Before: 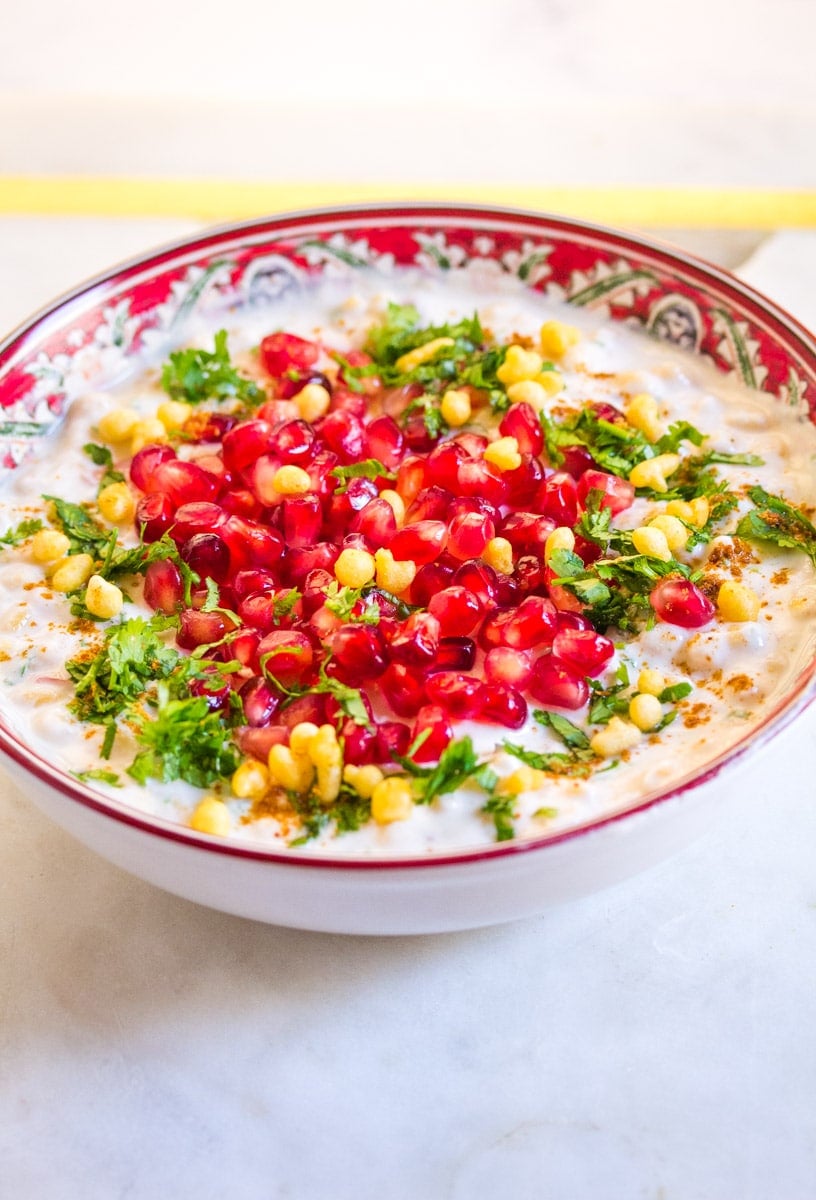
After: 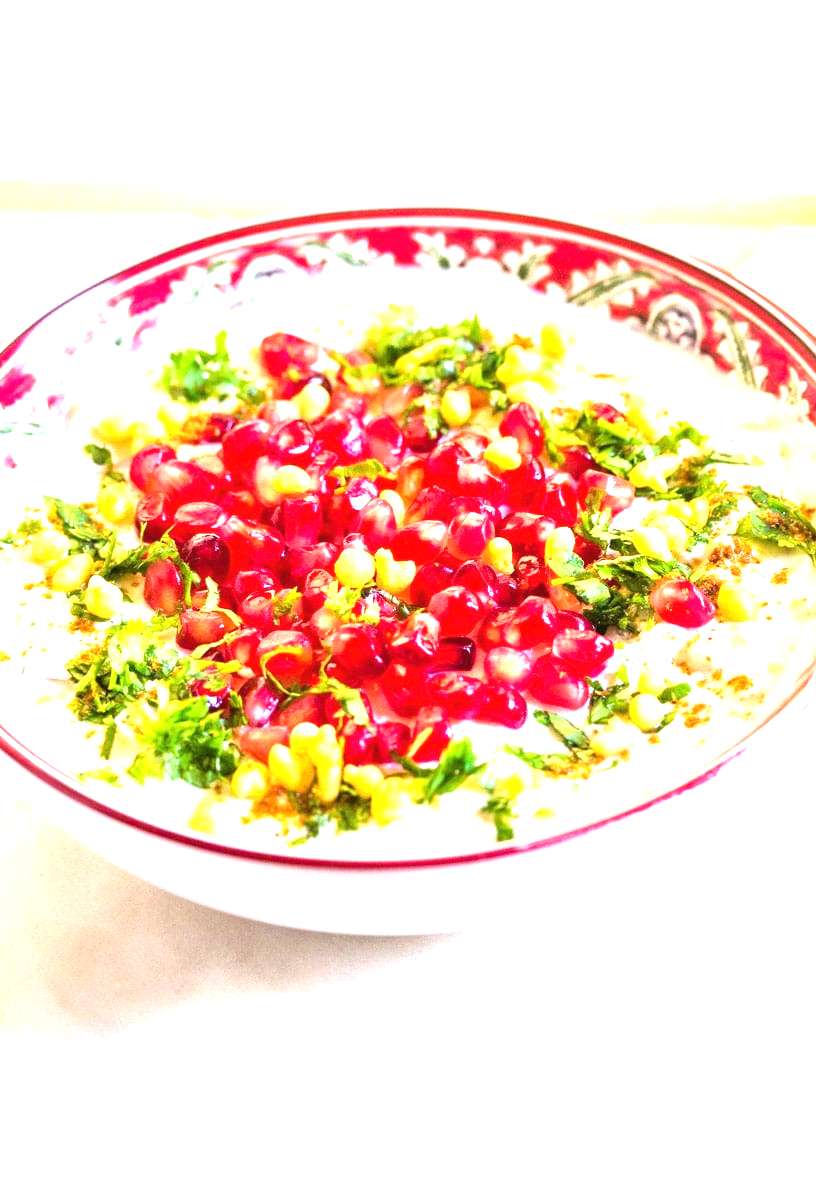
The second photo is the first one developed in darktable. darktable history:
color balance rgb: shadows lift › luminance -10%, highlights gain › luminance 10%, saturation formula JzAzBz (2021)
exposure: black level correction 0, exposure 1.2 EV, compensate highlight preservation false
